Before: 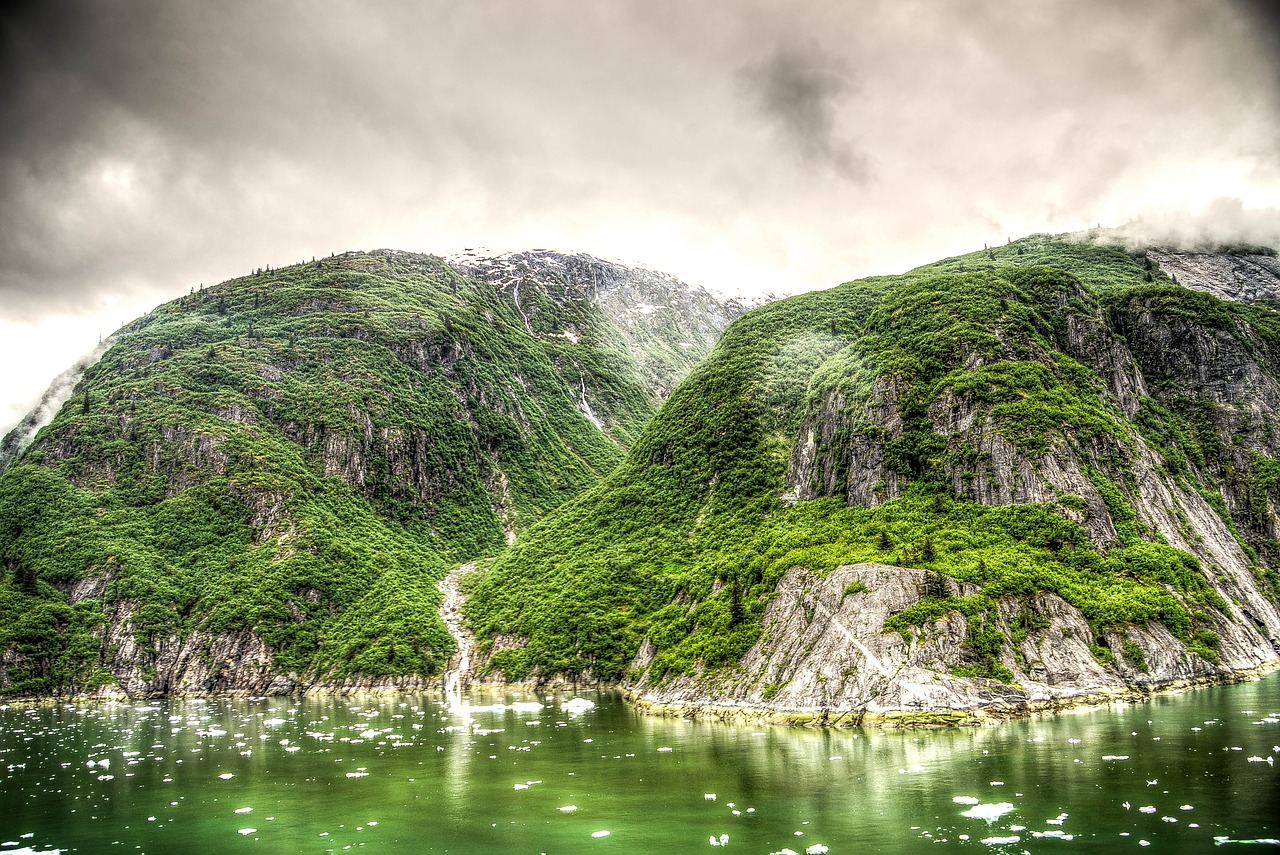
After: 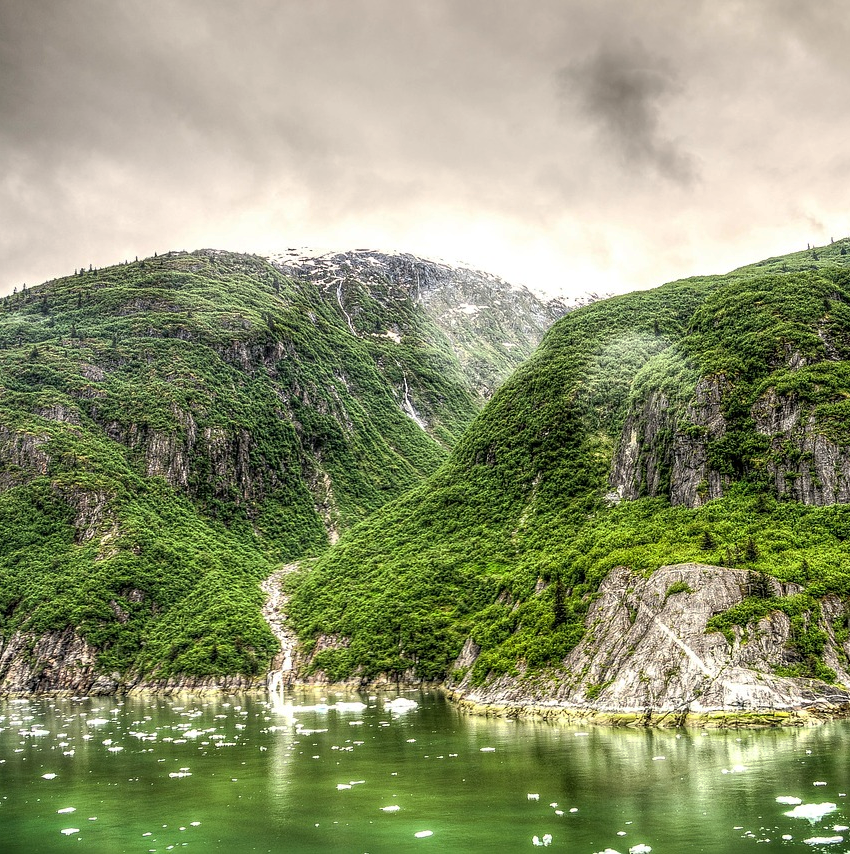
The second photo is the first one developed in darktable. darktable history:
crop and rotate: left 13.871%, right 19.689%
base curve: curves: ch0 [(0, 0) (0.74, 0.67) (1, 1)], preserve colors none
exposure: compensate highlight preservation false
